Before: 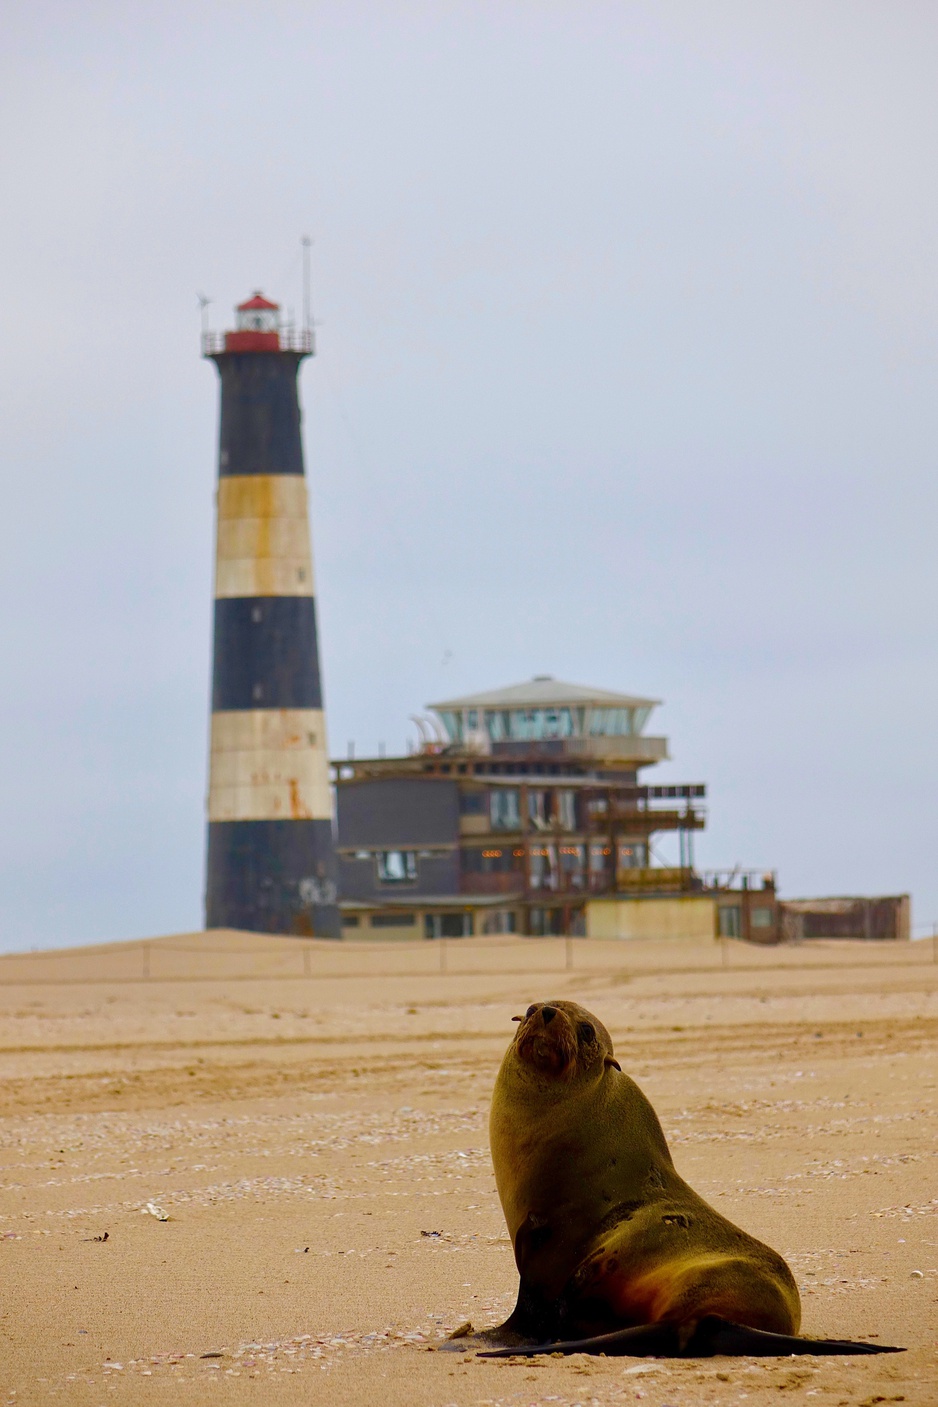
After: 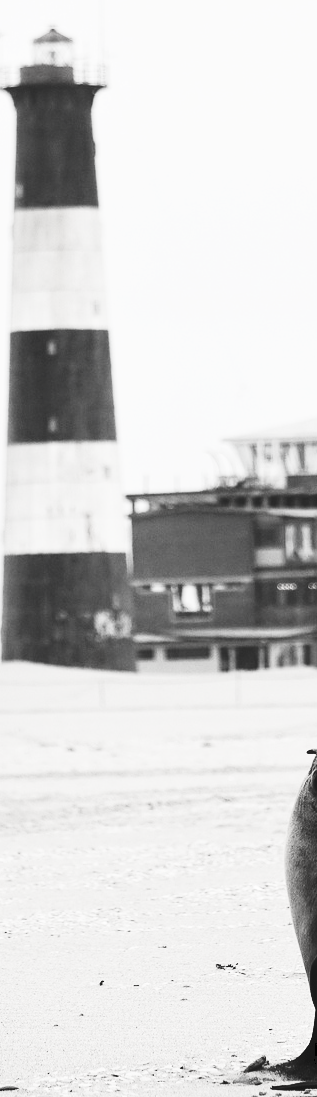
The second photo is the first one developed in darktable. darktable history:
contrast brightness saturation: contrast 0.546, brightness 0.489, saturation -0.984
tone curve: curves: ch0 [(0, 0) (0.003, 0.077) (0.011, 0.079) (0.025, 0.085) (0.044, 0.095) (0.069, 0.109) (0.1, 0.124) (0.136, 0.142) (0.177, 0.169) (0.224, 0.207) (0.277, 0.267) (0.335, 0.347) (0.399, 0.442) (0.468, 0.54) (0.543, 0.635) (0.623, 0.726) (0.709, 0.813) (0.801, 0.882) (0.898, 0.934) (1, 1)], color space Lab, independent channels, preserve colors none
crop and rotate: left 21.888%, top 19.007%, right 44.306%, bottom 2.97%
